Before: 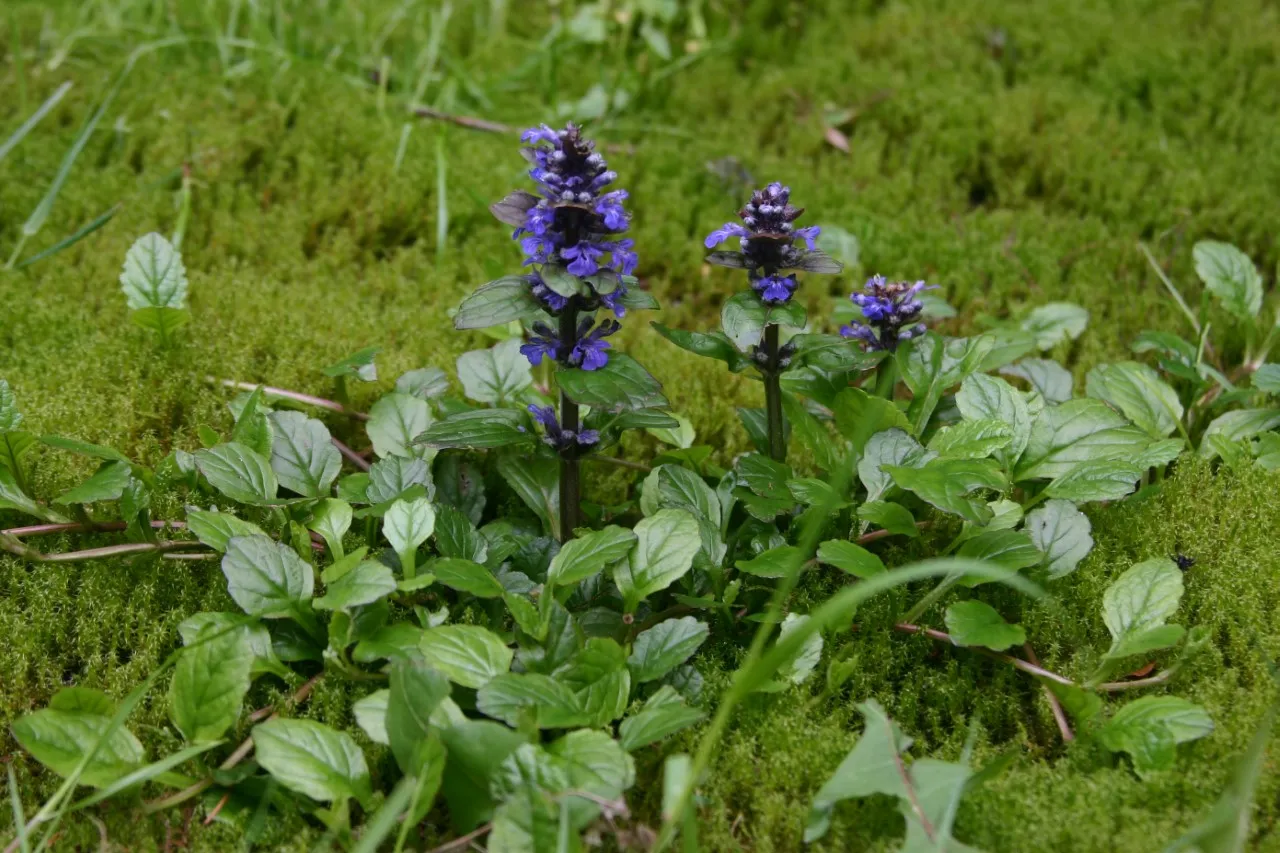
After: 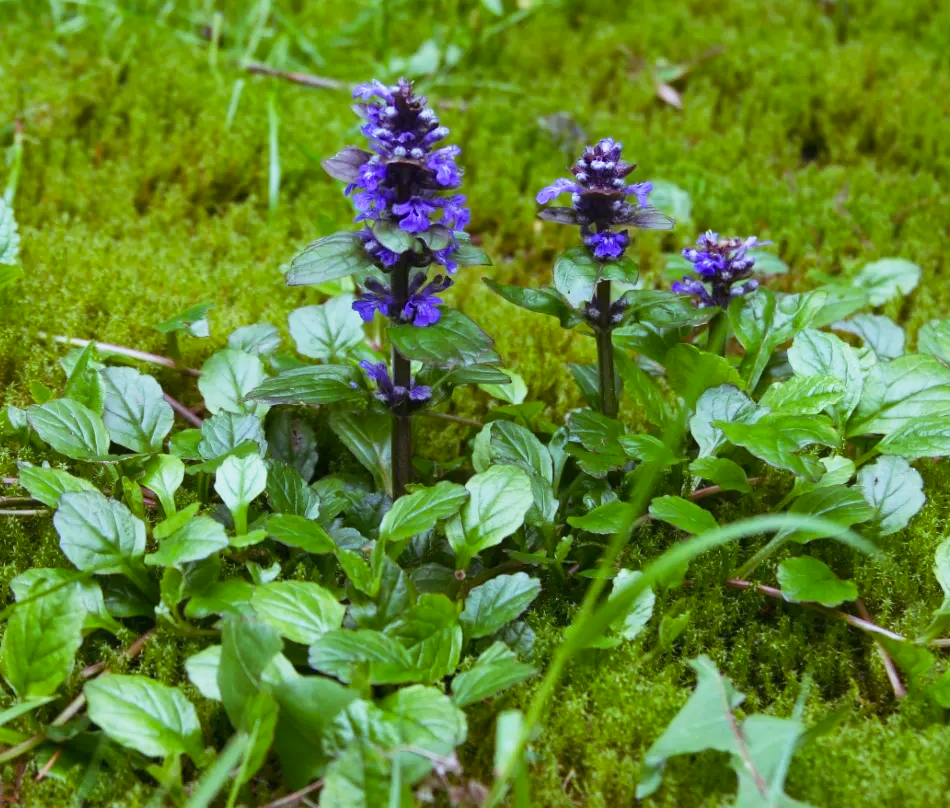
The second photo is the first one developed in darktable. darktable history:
color balance rgb: shadows lift › luminance 0.49%, shadows lift › chroma 6.83%, shadows lift › hue 300.29°, power › hue 208.98°, highlights gain › luminance 20.24%, highlights gain › chroma 2.73%, highlights gain › hue 173.85°, perceptual saturation grading › global saturation 18.05%
crop and rotate: left 13.15%, top 5.251%, right 12.609%
base curve: curves: ch0 [(0, 0) (0.088, 0.125) (0.176, 0.251) (0.354, 0.501) (0.613, 0.749) (1, 0.877)], preserve colors none
white balance: red 0.967, blue 1.119, emerald 0.756
